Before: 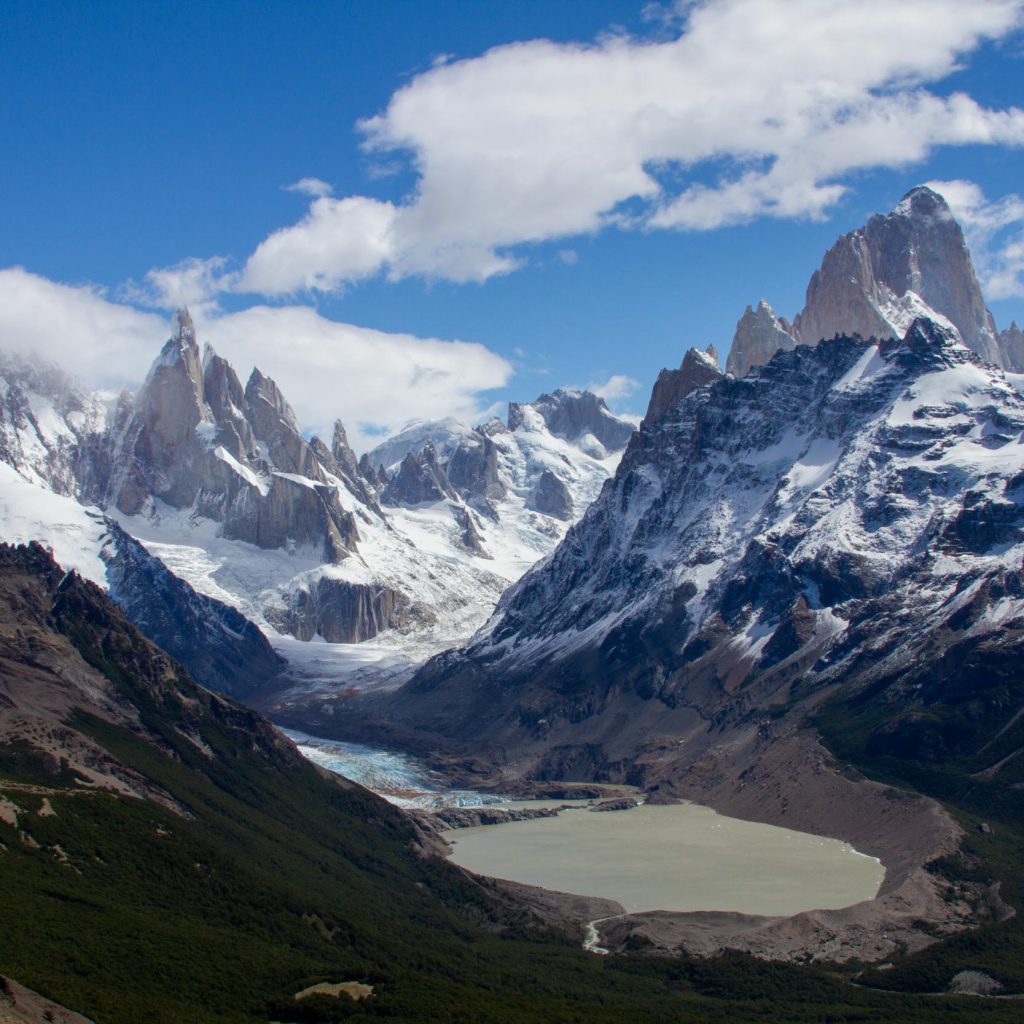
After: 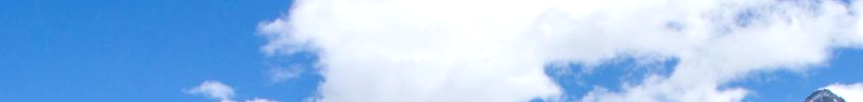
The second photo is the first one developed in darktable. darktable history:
crop and rotate: left 9.644%, top 9.491%, right 6.021%, bottom 80.509%
exposure: exposure 0.6 EV, compensate highlight preservation false
